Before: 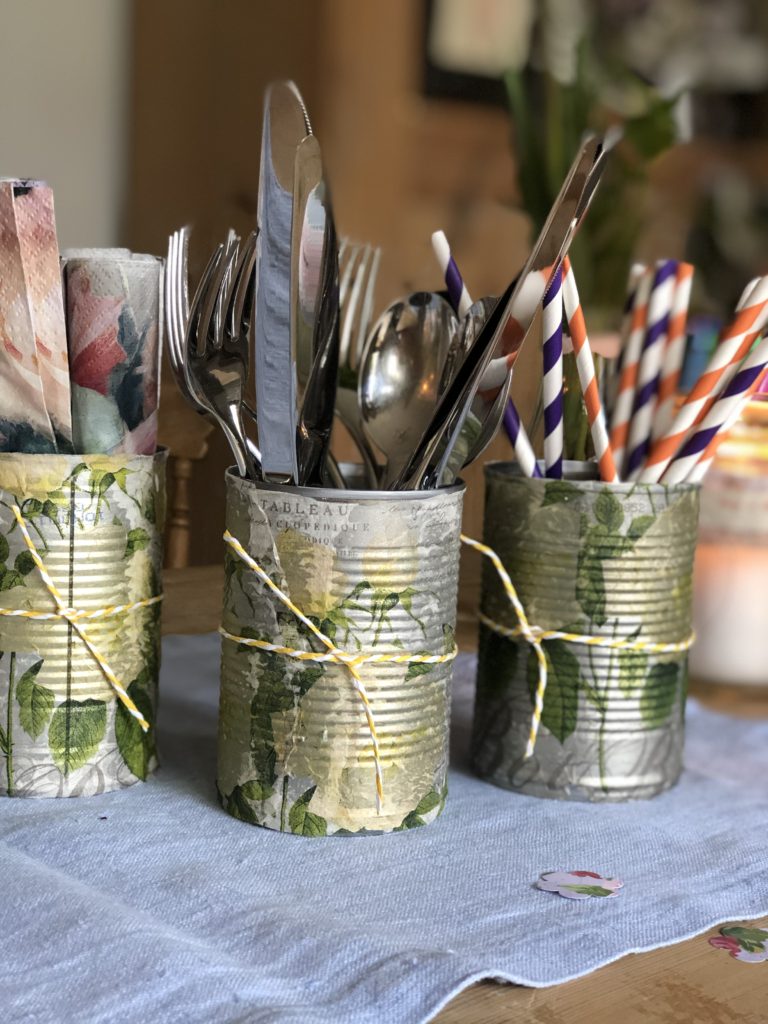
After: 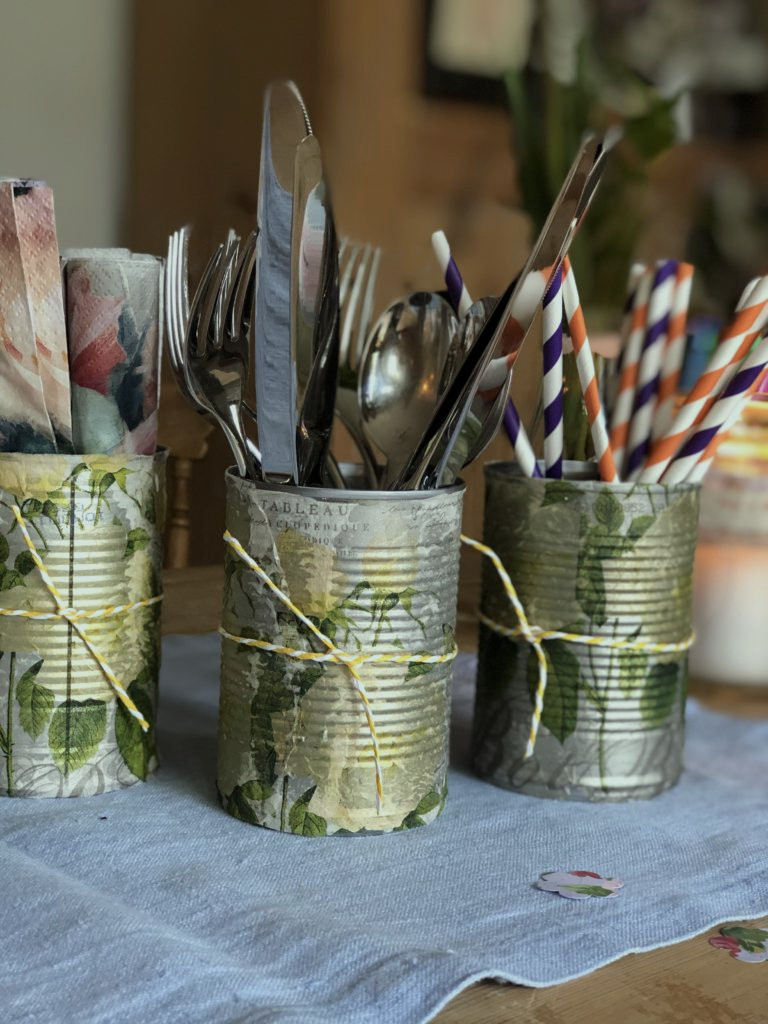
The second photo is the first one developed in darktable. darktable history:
exposure: exposure -0.462 EV, compensate highlight preservation false
color correction: highlights a* -6.69, highlights b* 0.49
tone equalizer: -8 EV 0.06 EV, smoothing diameter 25%, edges refinement/feathering 10, preserve details guided filter
